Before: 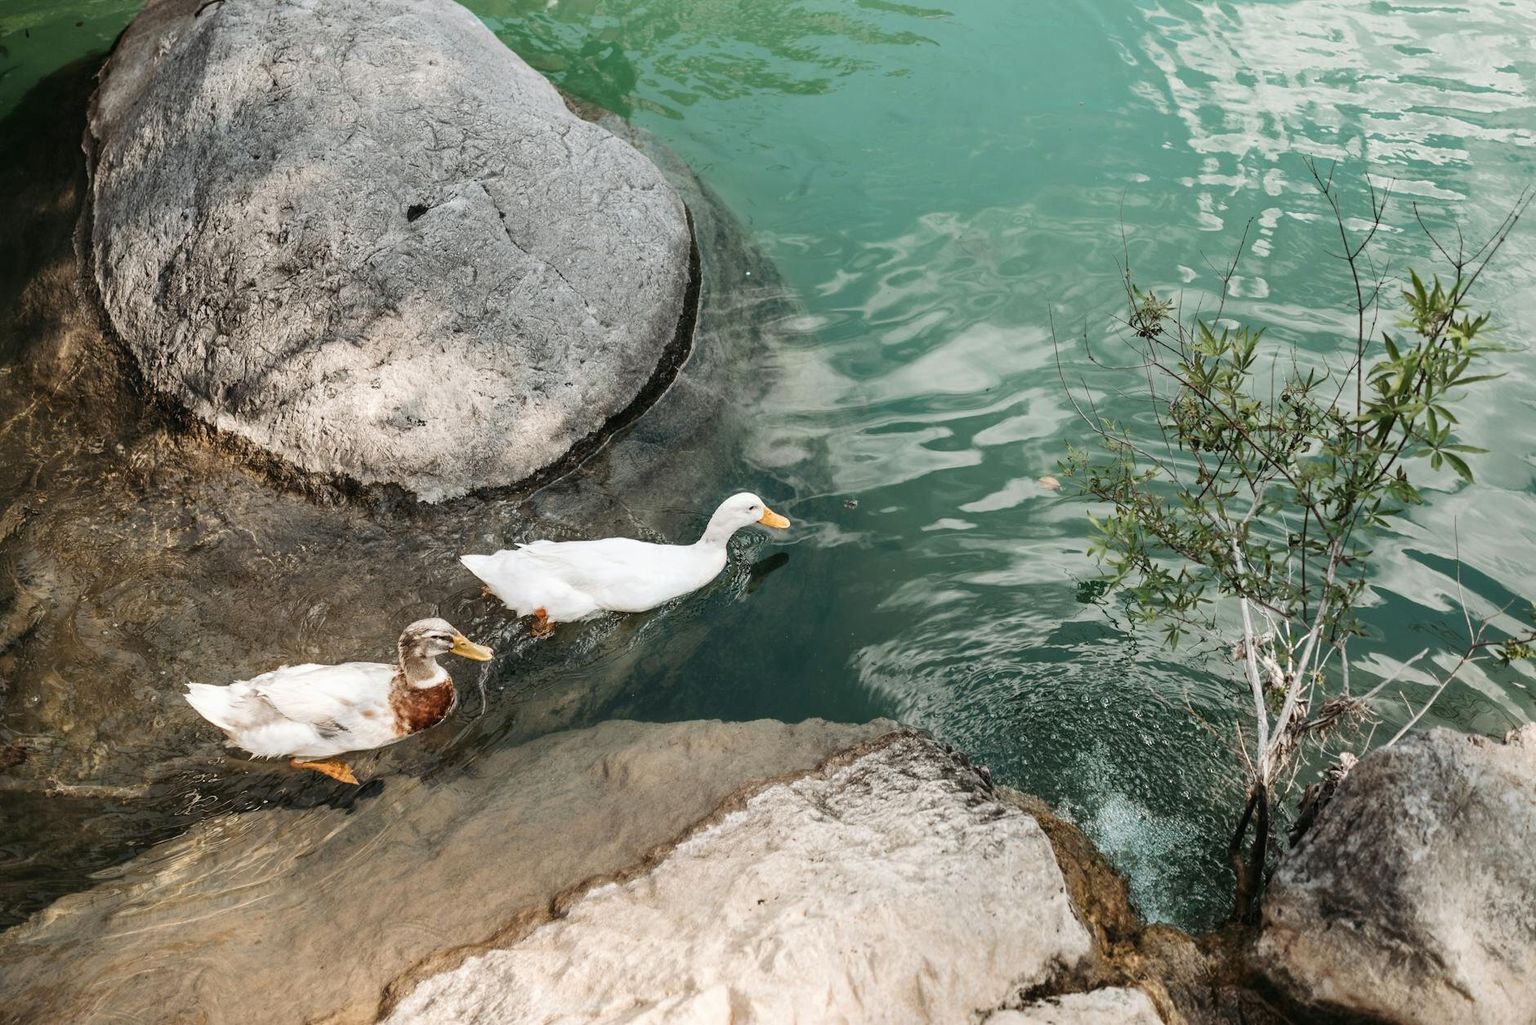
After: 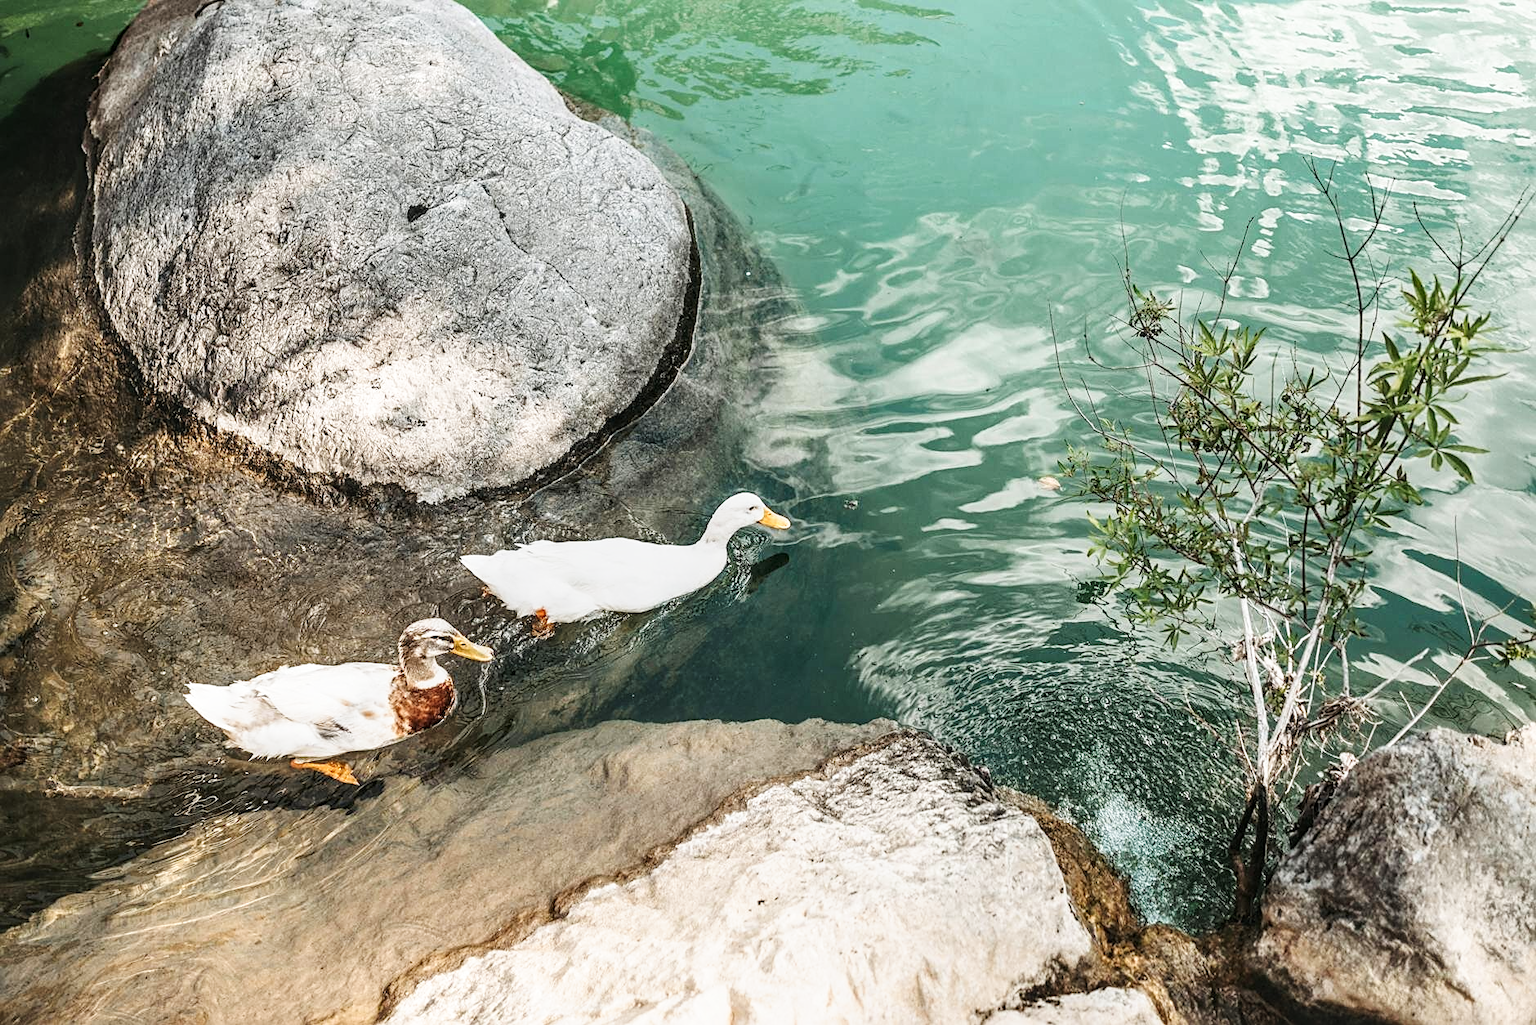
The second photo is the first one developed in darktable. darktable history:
tone curve: curves: ch0 [(0.003, 0.029) (0.202, 0.232) (0.46, 0.56) (0.611, 0.739) (0.843, 0.941) (1, 0.99)]; ch1 [(0, 0) (0.35, 0.356) (0.45, 0.453) (0.508, 0.515) (0.617, 0.601) (1, 1)]; ch2 [(0, 0) (0.456, 0.469) (0.5, 0.5) (0.556, 0.566) (0.635, 0.642) (1, 1)], preserve colors none
sharpen: on, module defaults
local contrast: on, module defaults
